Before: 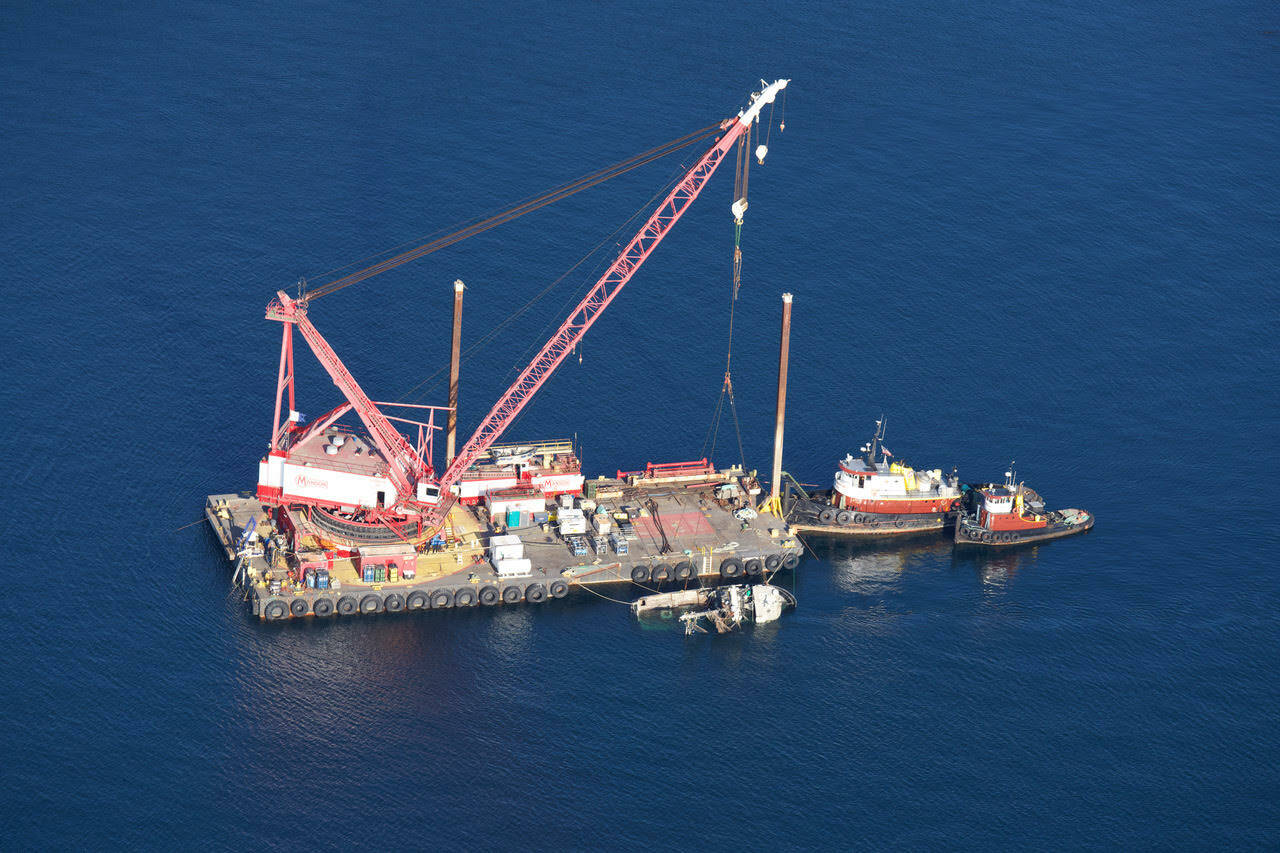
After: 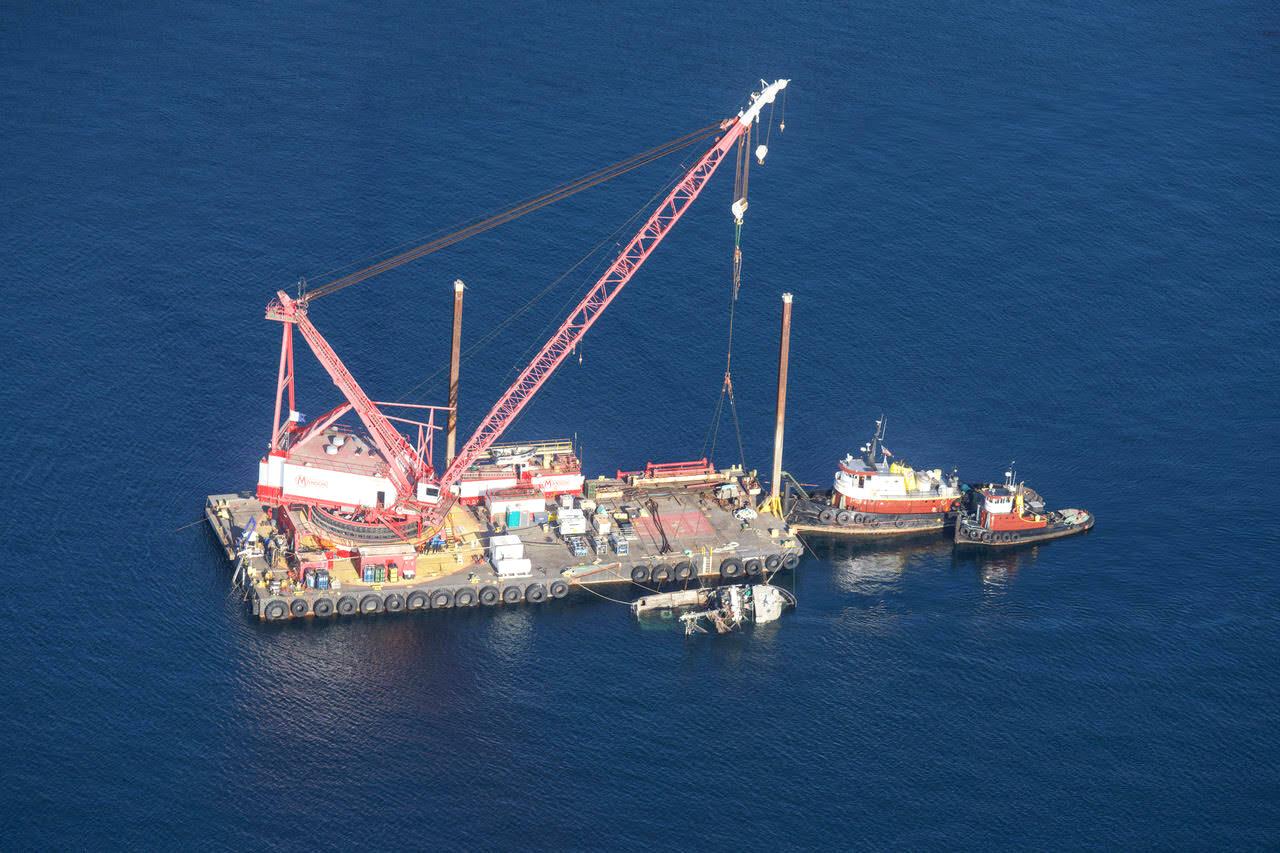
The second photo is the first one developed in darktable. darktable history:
bloom: size 9%, threshold 100%, strength 7%
local contrast: on, module defaults
